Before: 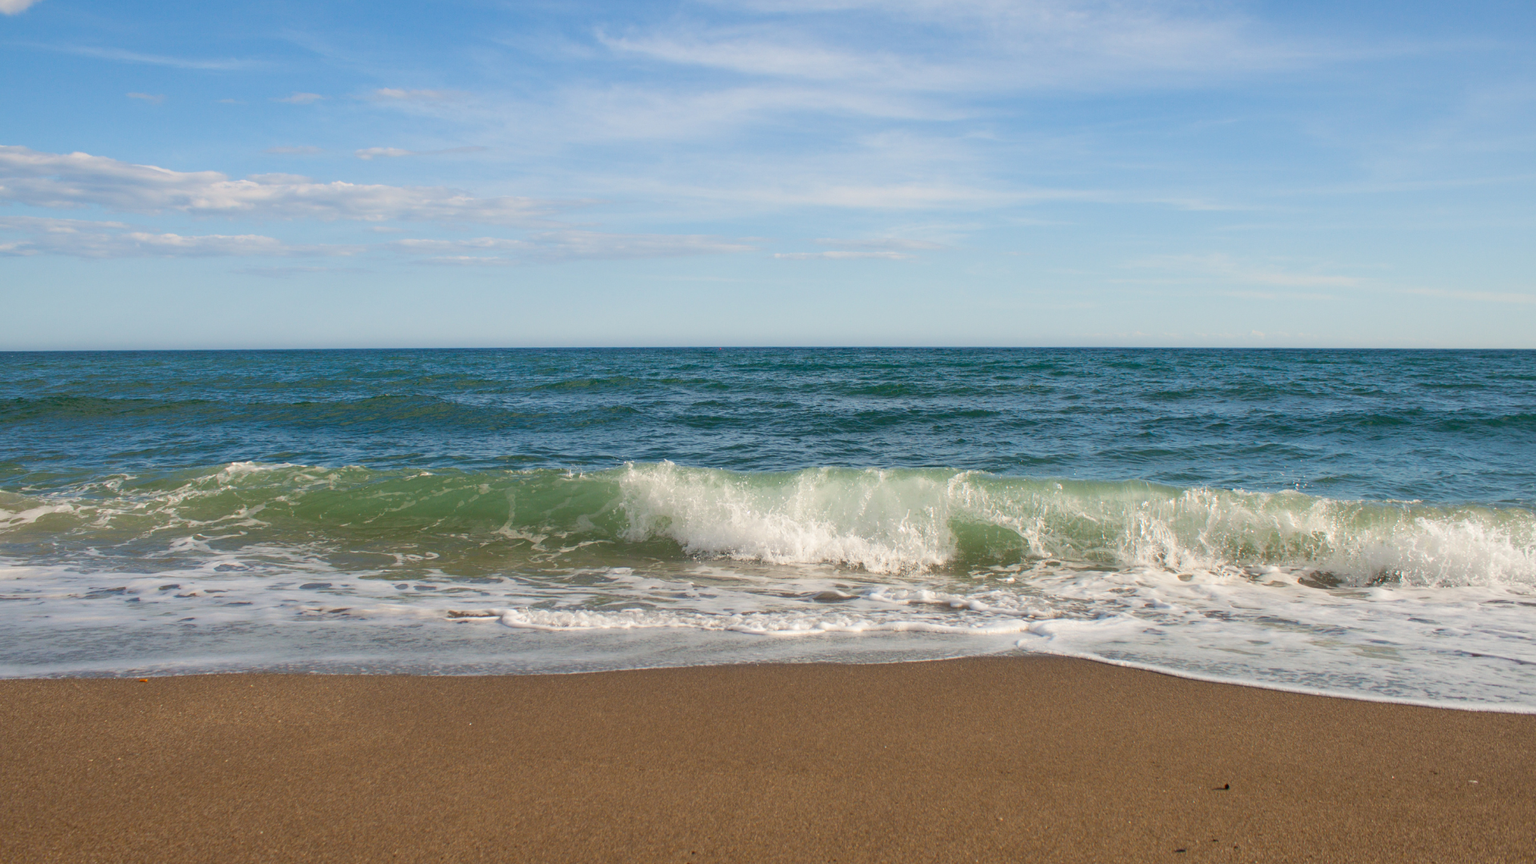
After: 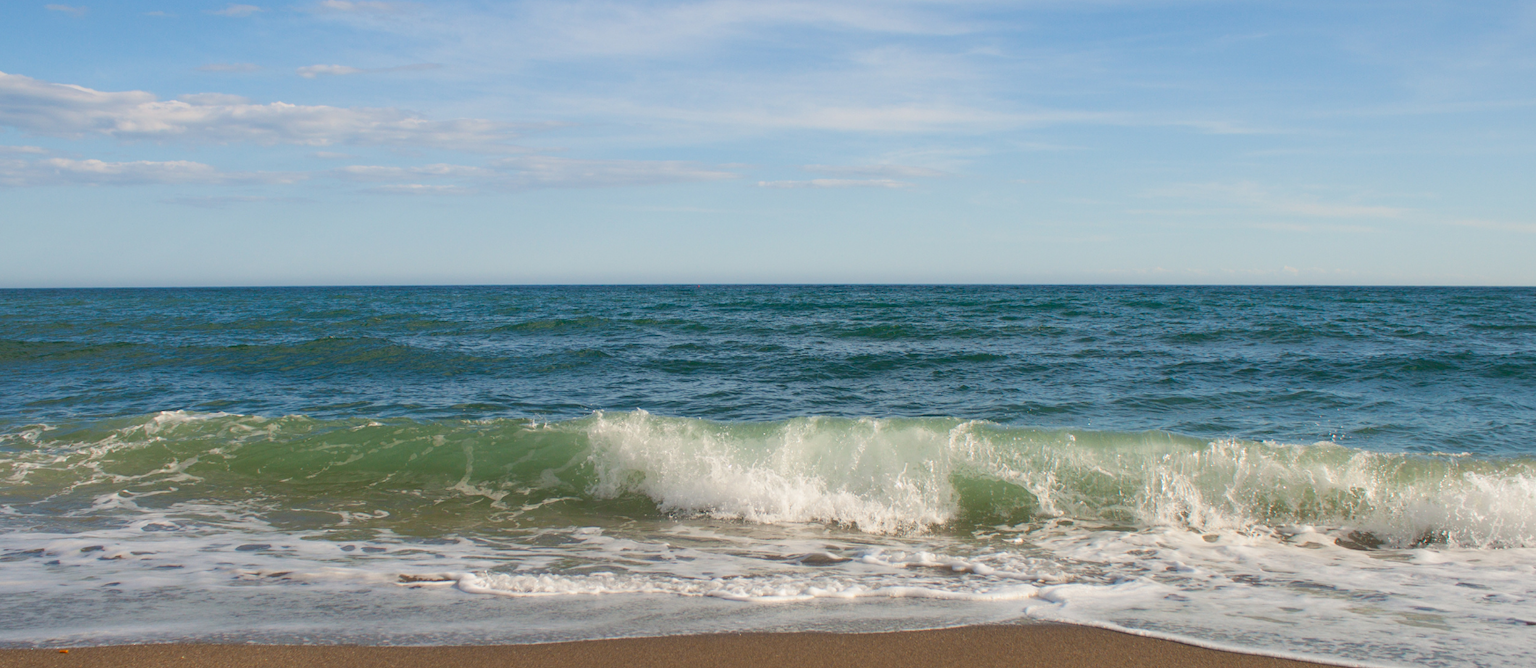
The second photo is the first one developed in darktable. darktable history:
crop: left 5.596%, top 10.314%, right 3.534%, bottom 19.395%
exposure: exposure -0.064 EV, compensate highlight preservation false
